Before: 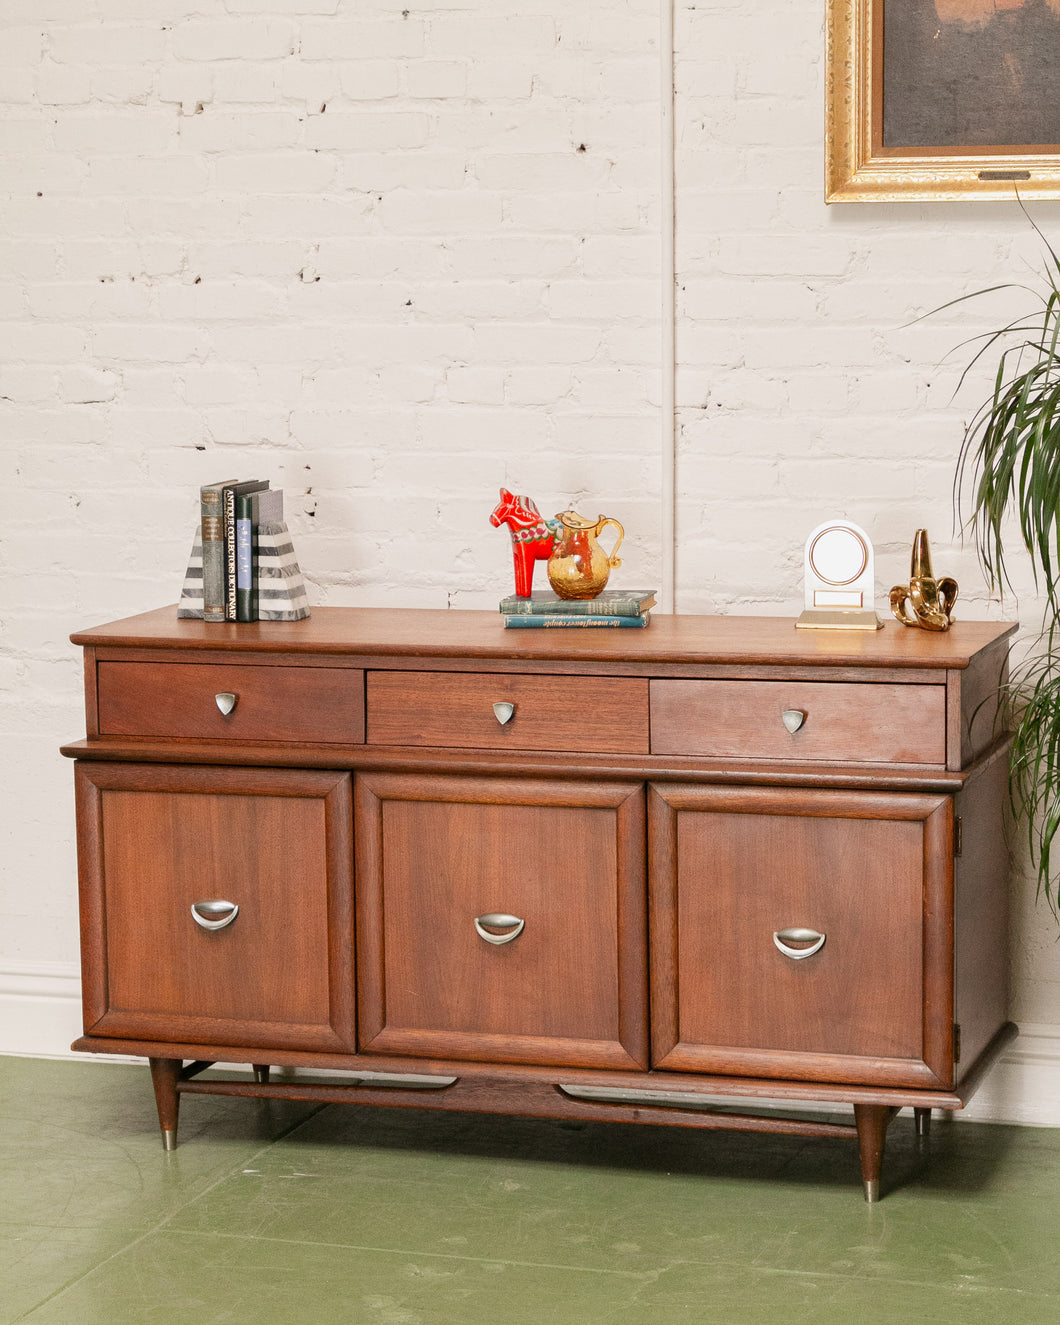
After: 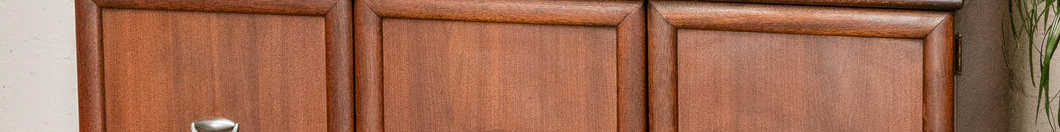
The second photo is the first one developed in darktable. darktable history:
crop and rotate: top 59.084%, bottom 30.916%
local contrast: on, module defaults
shadows and highlights: shadows 60, soften with gaussian
